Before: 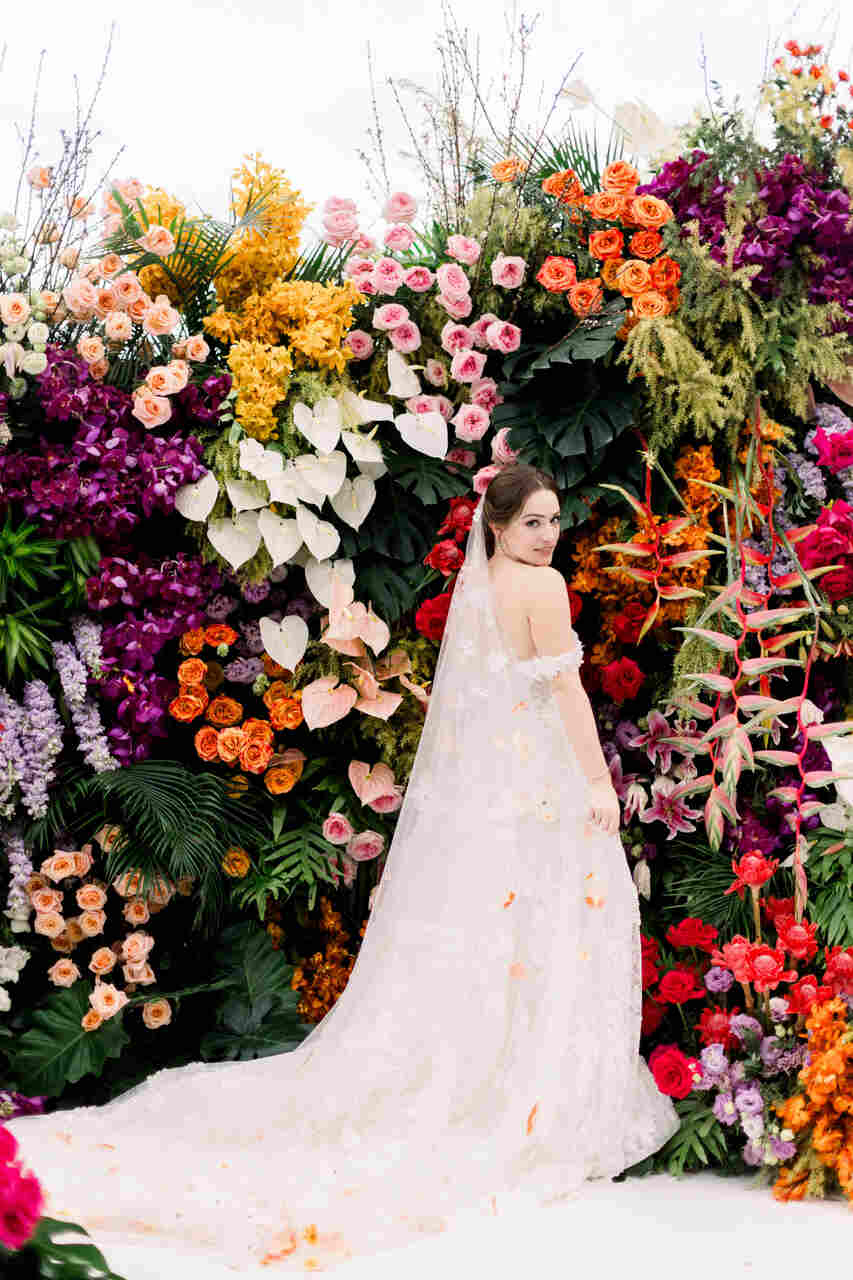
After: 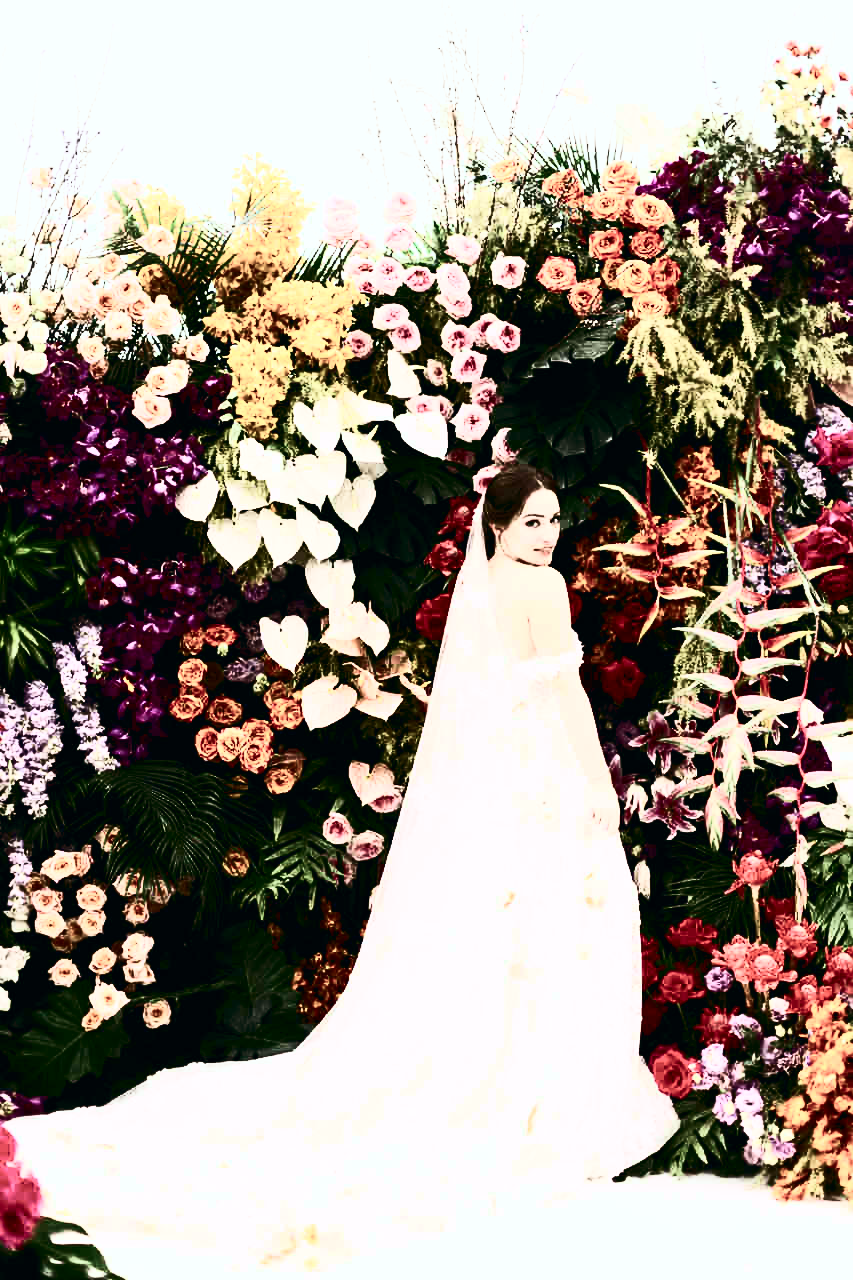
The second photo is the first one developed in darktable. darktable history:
contrast brightness saturation: contrast 0.93, brightness 0.2
color balance: lift [1, 0.994, 1.002, 1.006], gamma [0.957, 1.081, 1.016, 0.919], gain [0.97, 0.972, 1.01, 1.028], input saturation 91.06%, output saturation 79.8%
velvia: on, module defaults
